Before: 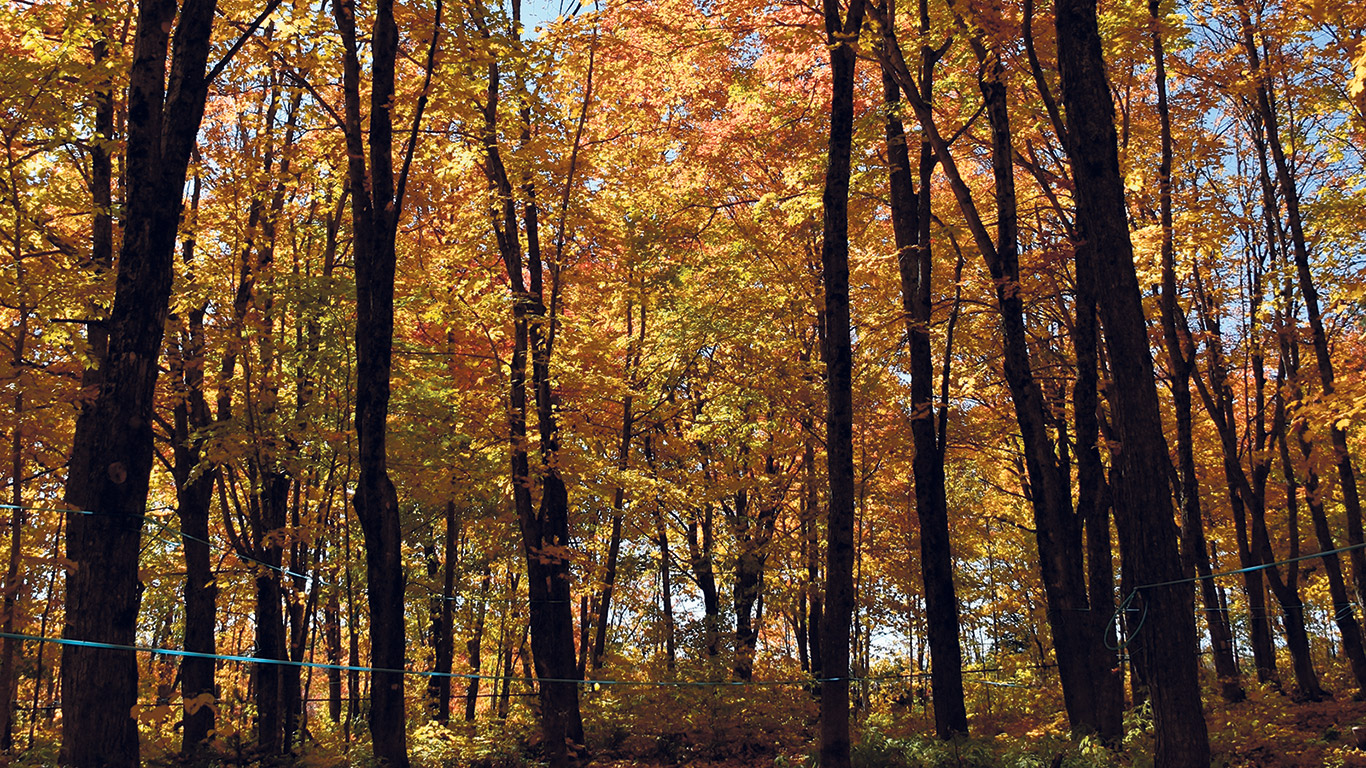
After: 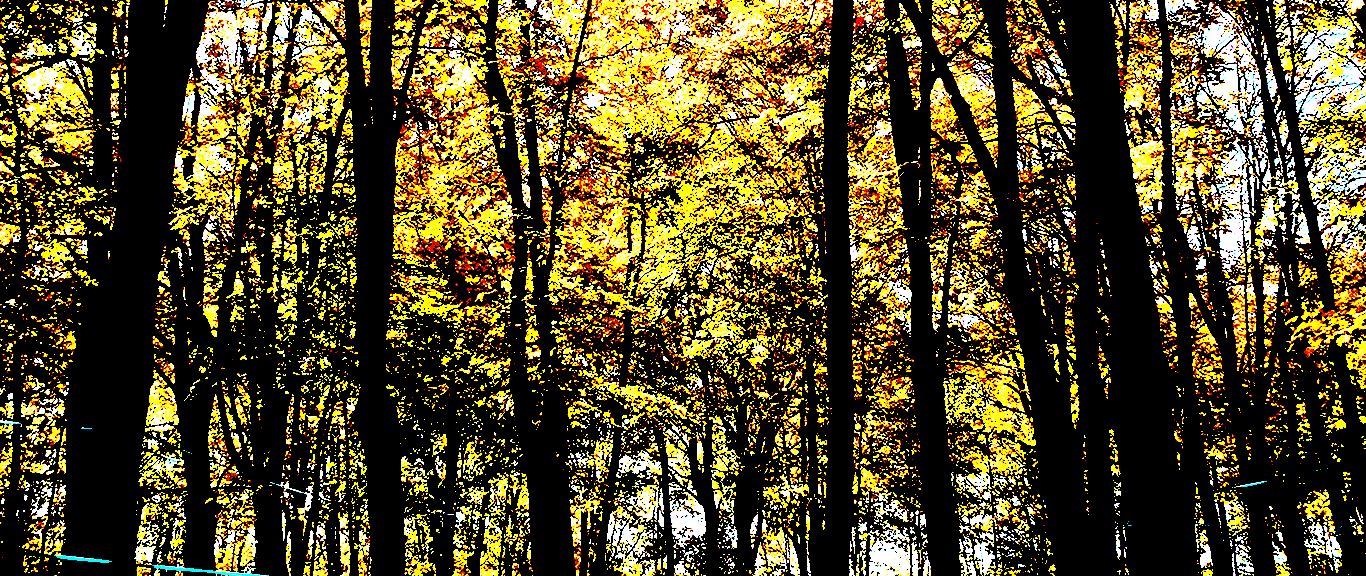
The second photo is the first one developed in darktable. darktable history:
rgb levels: preserve colors sum RGB, levels [[0.038, 0.433, 0.934], [0, 0.5, 1], [0, 0.5, 1]]
exposure: black level correction 0.1, exposure 3 EV, compensate highlight preservation false
crop: top 11.038%, bottom 13.962%
